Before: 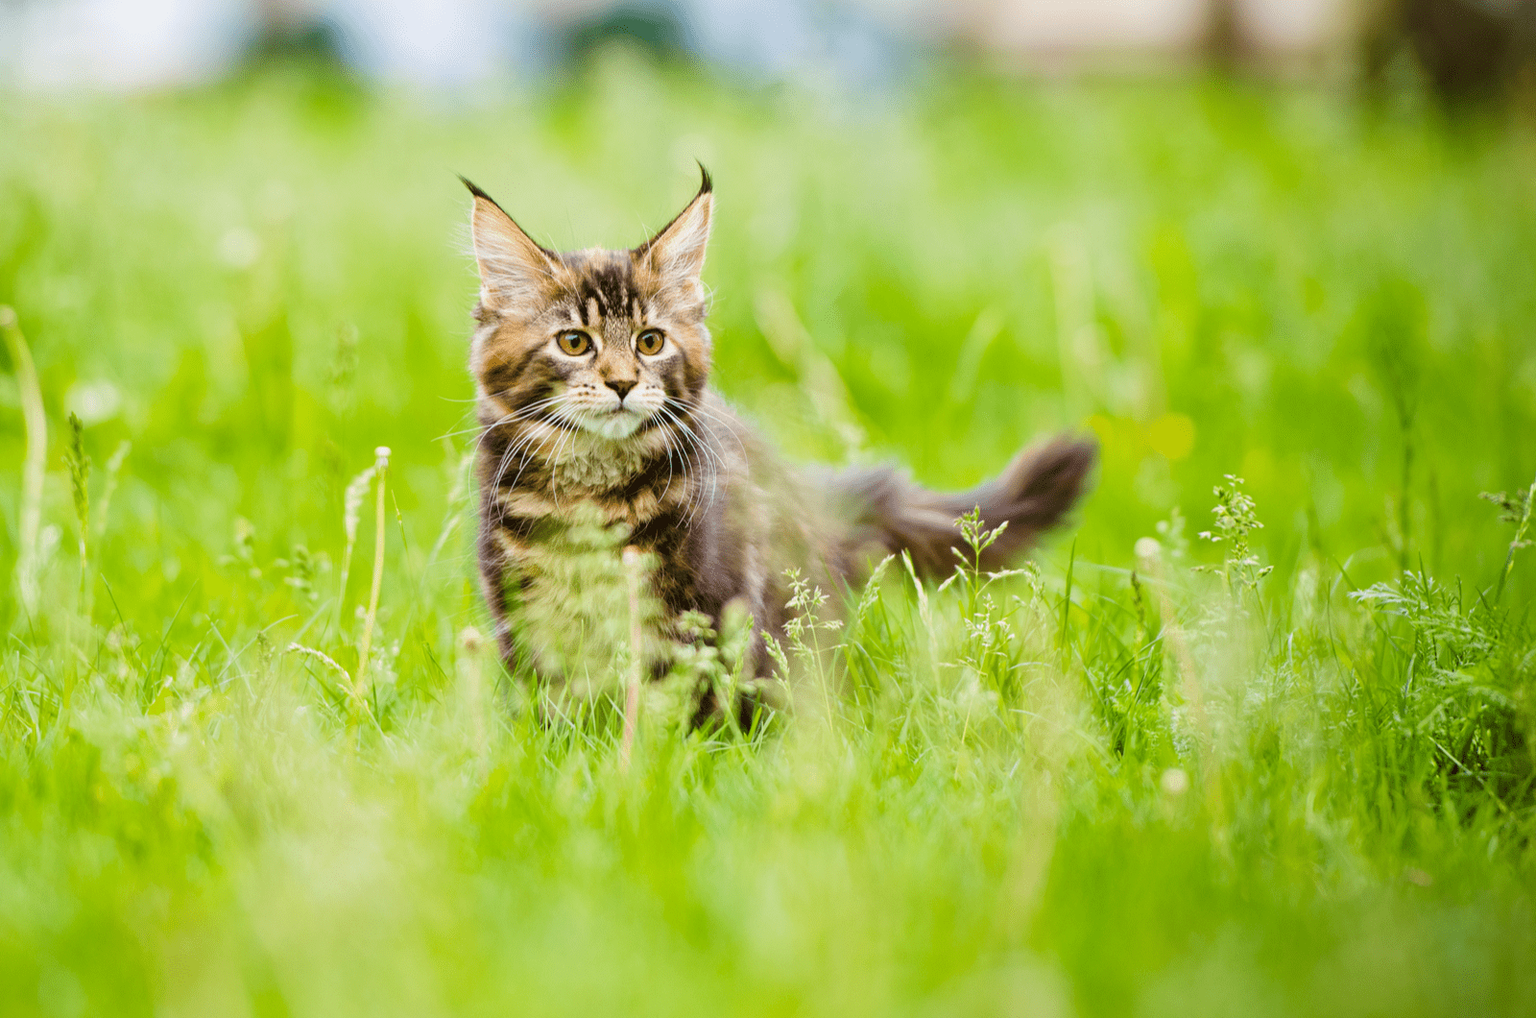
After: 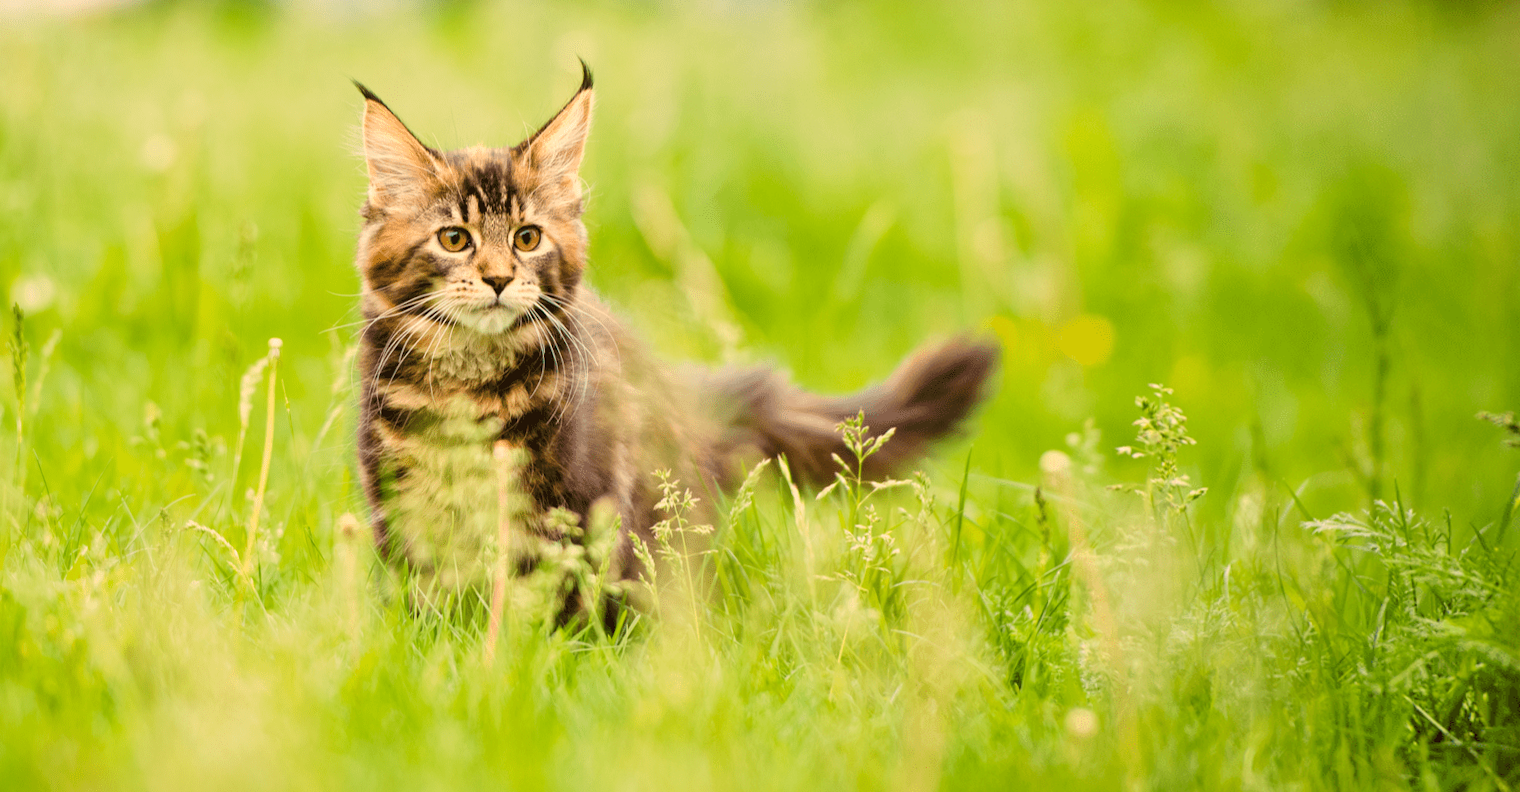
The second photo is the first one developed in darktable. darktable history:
white balance: red 1.123, blue 0.83
crop: left 1.507%, top 6.147%, right 1.379%, bottom 6.637%
rotate and perspective: rotation 1.69°, lens shift (vertical) -0.023, lens shift (horizontal) -0.291, crop left 0.025, crop right 0.988, crop top 0.092, crop bottom 0.842
